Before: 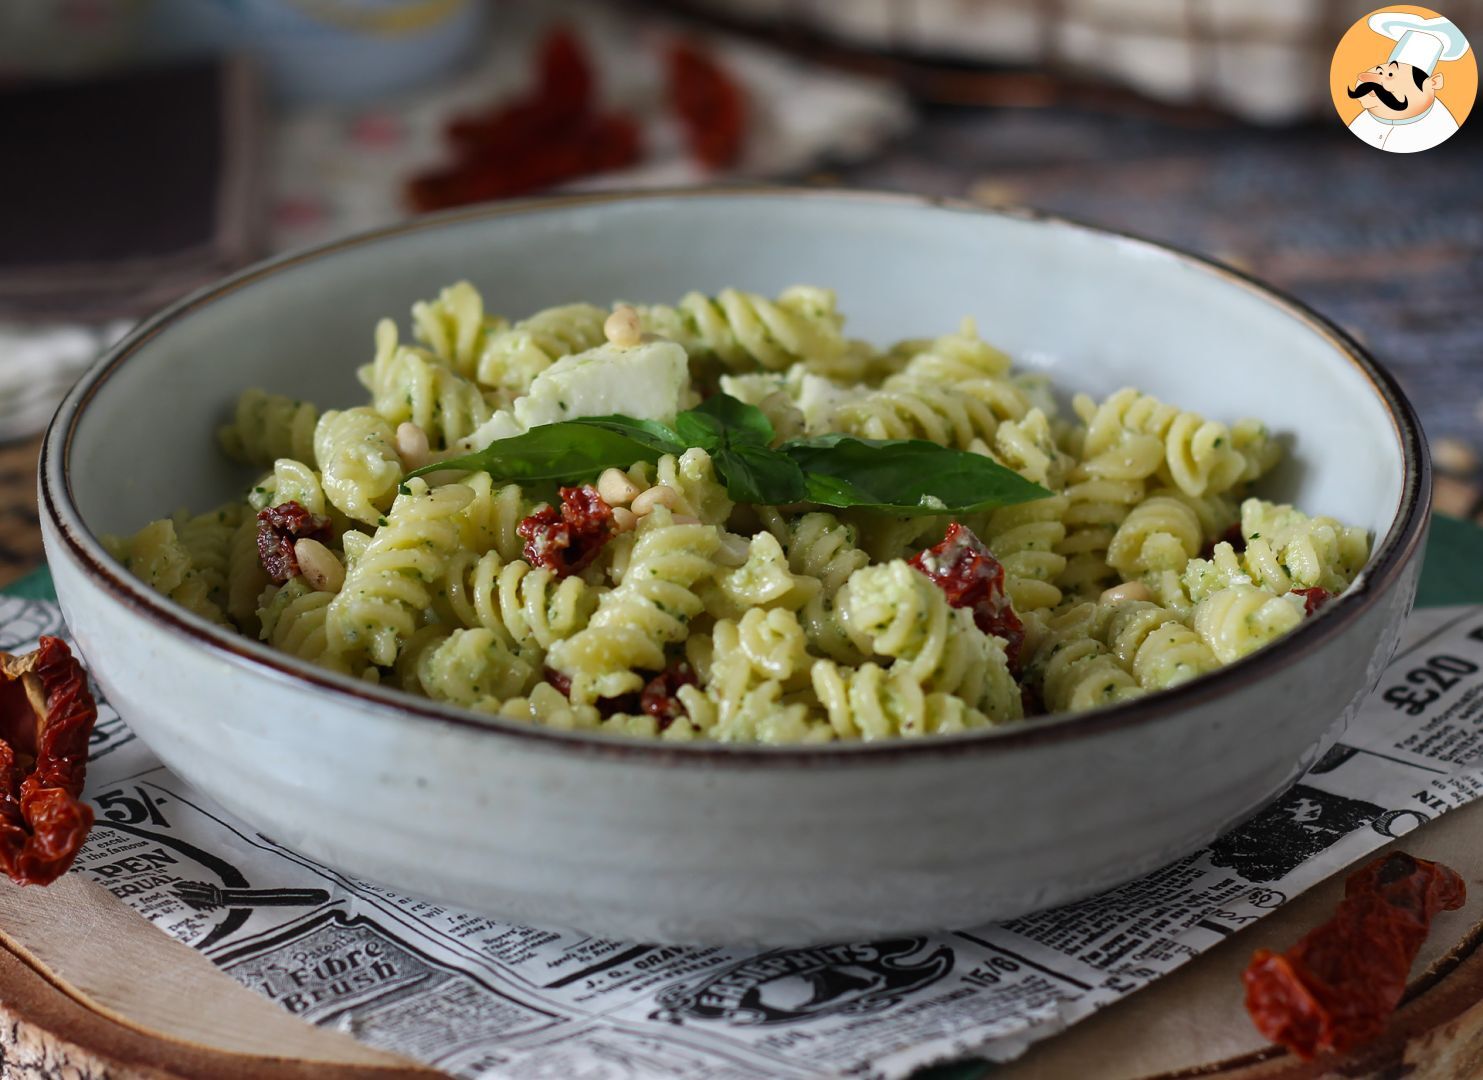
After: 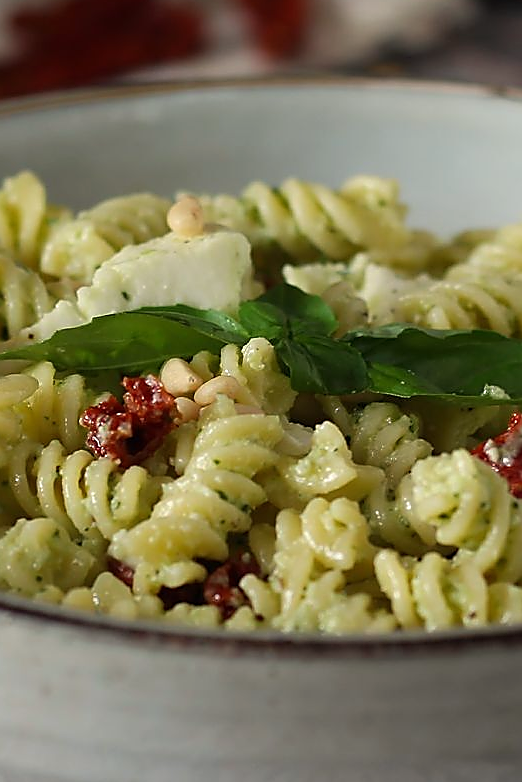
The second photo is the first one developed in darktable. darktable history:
crop and rotate: left 29.476%, top 10.214%, right 35.32%, bottom 17.333%
sharpen: radius 1.4, amount 1.25, threshold 0.7
white balance: red 1.045, blue 0.932
